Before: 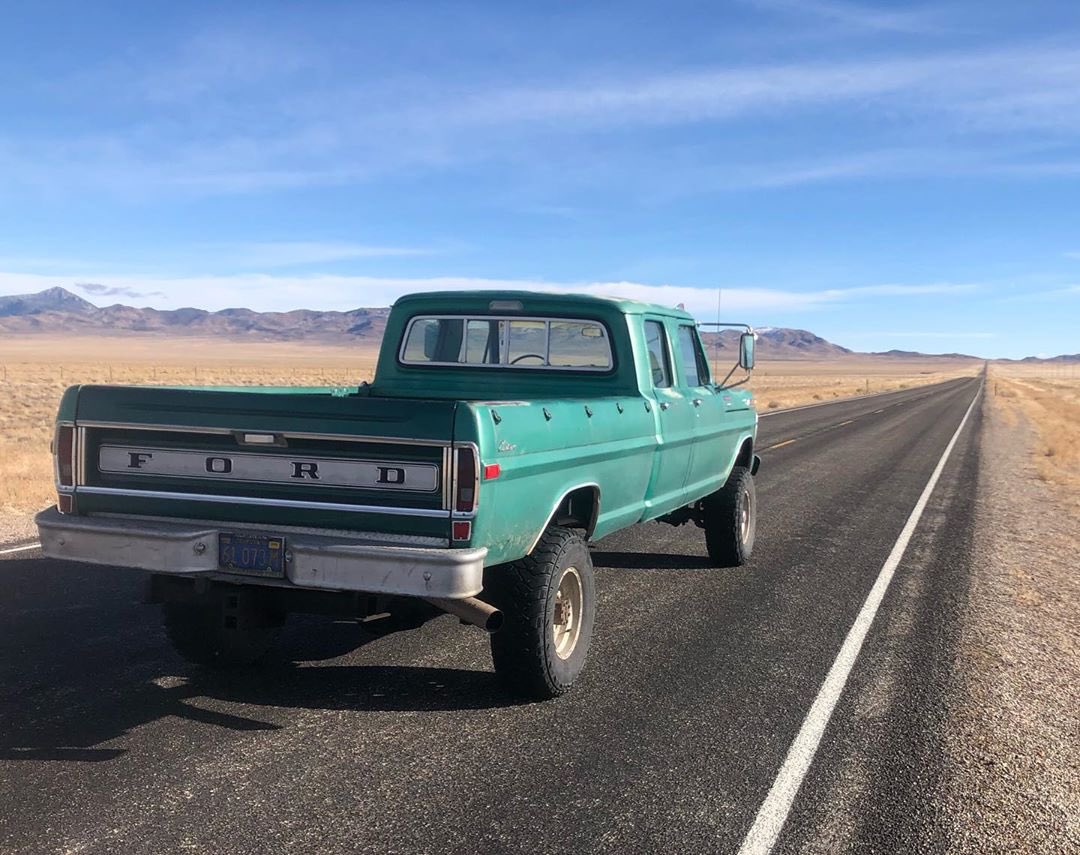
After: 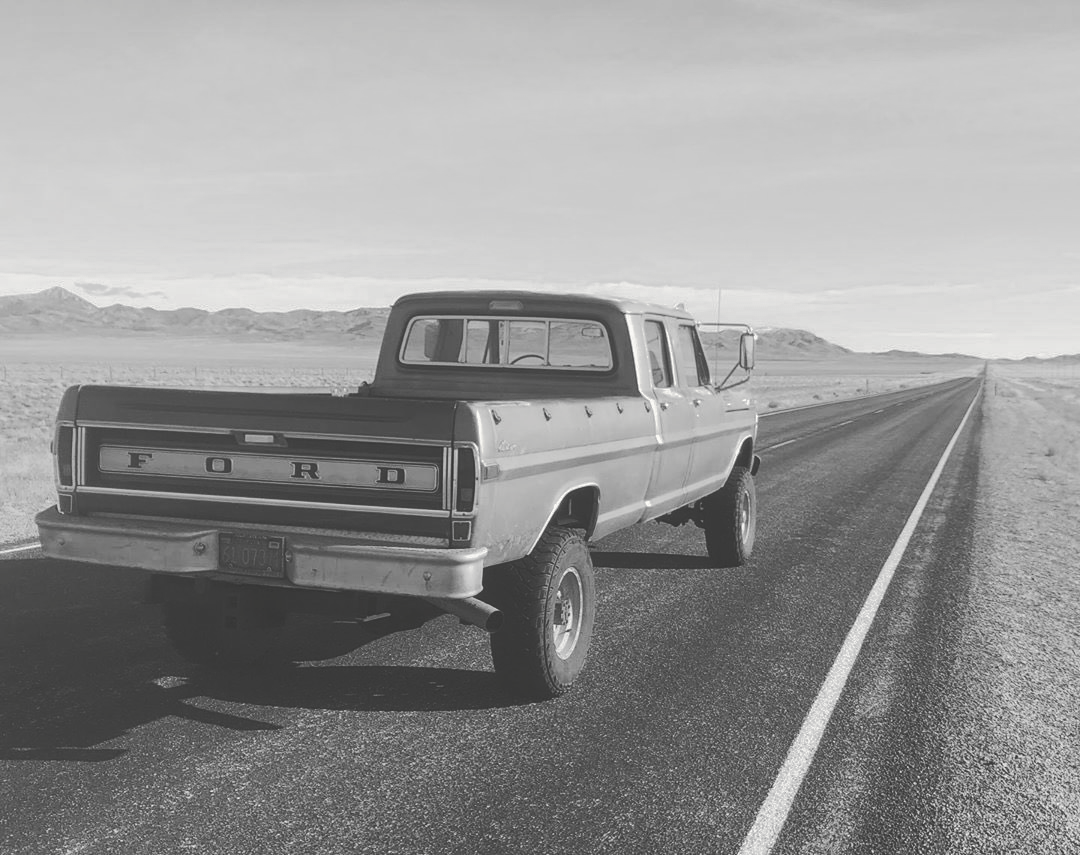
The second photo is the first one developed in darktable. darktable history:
tone curve: curves: ch0 [(0, 0) (0.003, 0.217) (0.011, 0.217) (0.025, 0.229) (0.044, 0.243) (0.069, 0.253) (0.1, 0.265) (0.136, 0.281) (0.177, 0.305) (0.224, 0.331) (0.277, 0.369) (0.335, 0.415) (0.399, 0.472) (0.468, 0.543) (0.543, 0.609) (0.623, 0.676) (0.709, 0.734) (0.801, 0.798) (0.898, 0.849) (1, 1)], preserve colors none
color look up table: target L [97.23, 88.12, 82.41, 81.33, 90.24, 76.61, 64.74, 70.35, 56.32, 53.59, 57.48, 40.73, 33.6, 26.21, 11.26, 3.321, 203.09, 81.69, 60.56, 63.22, 60.17, 66.24, 46.84, 52.01, 43.19, 29.29, 31.46, 24.42, 7.247, 90.94, 86.7, 80.24, 75.15, 71.47, 69.24, 81.33, 85.98, 50.03, 46.43, 44.82, 62.08, 49.64, 26.65, 97.23, 91.64, 75.15, 69.24, 55.93, 28.42], target a [-0.098, -0.002, -0.002, 0, -0.1, -0.001, -0.002, 0, -0.001, 0 ×5, -0.002, -0.001, 0, -0.001, 0, -0.001, -0.001, -0.001, 0, -0.001, 0, 0, -0.001, -0.001, -0.131, -0.002, -0.002, -0.002, -0.001, -0.002, -0.002, 0, -0.002, 0 ×4, -0.001, 0, -0.098, -0.002, -0.001, -0.002, 0, 0], target b [1.216, 0.02, 0.02, -0.001, 1.236, 0.019, 0.019, 0, 0.002, 0.001, 0.001, -0.002, 0.002, 0.002, 0.014, 0.009, -0.002, 0, 0.001, 0.018, 0.018, 0.018, 0.002 ×4, 0.014, 0.013, 1.613, 0.019, 0.02, 0.02, 0.019, 0.019, 0.019, -0.001, 0.02, 0.002, 0.002, 0.002, 0.001, 0.017, 0.002, 1.216, 0.019, 0.019, 0.019, 0.001, 0.002], num patches 49
